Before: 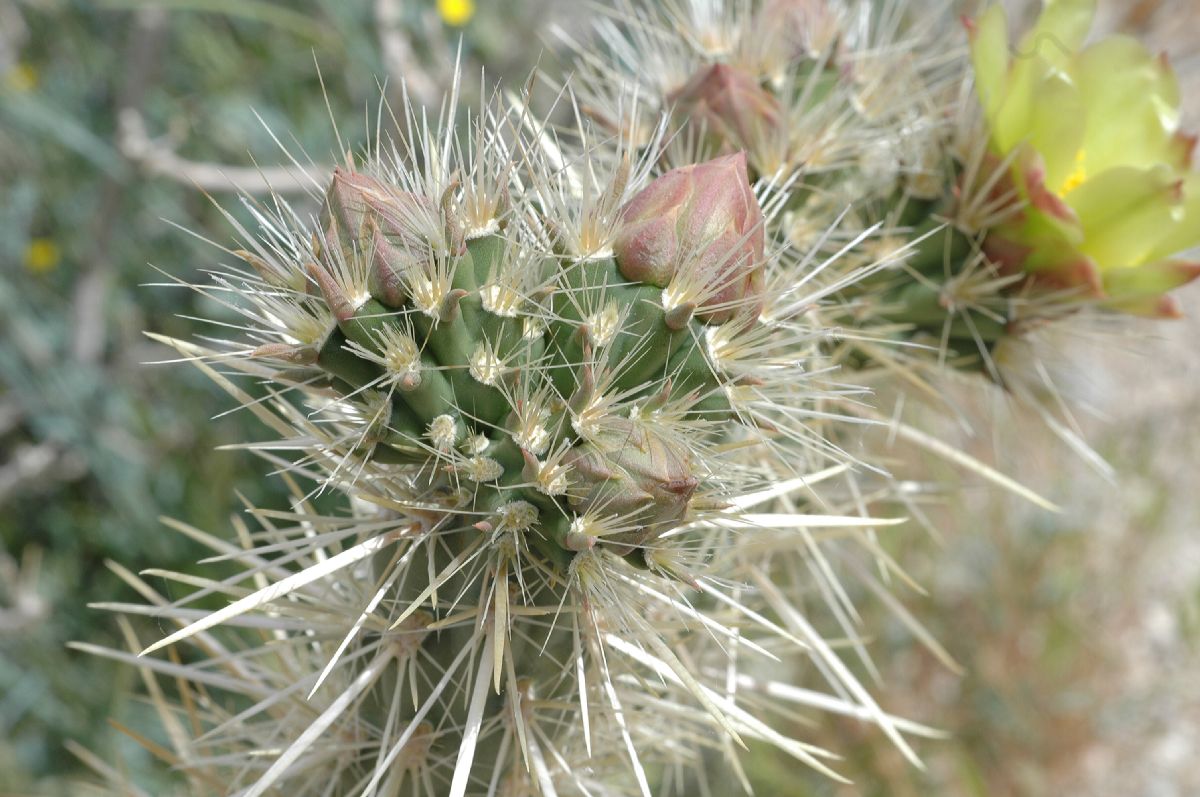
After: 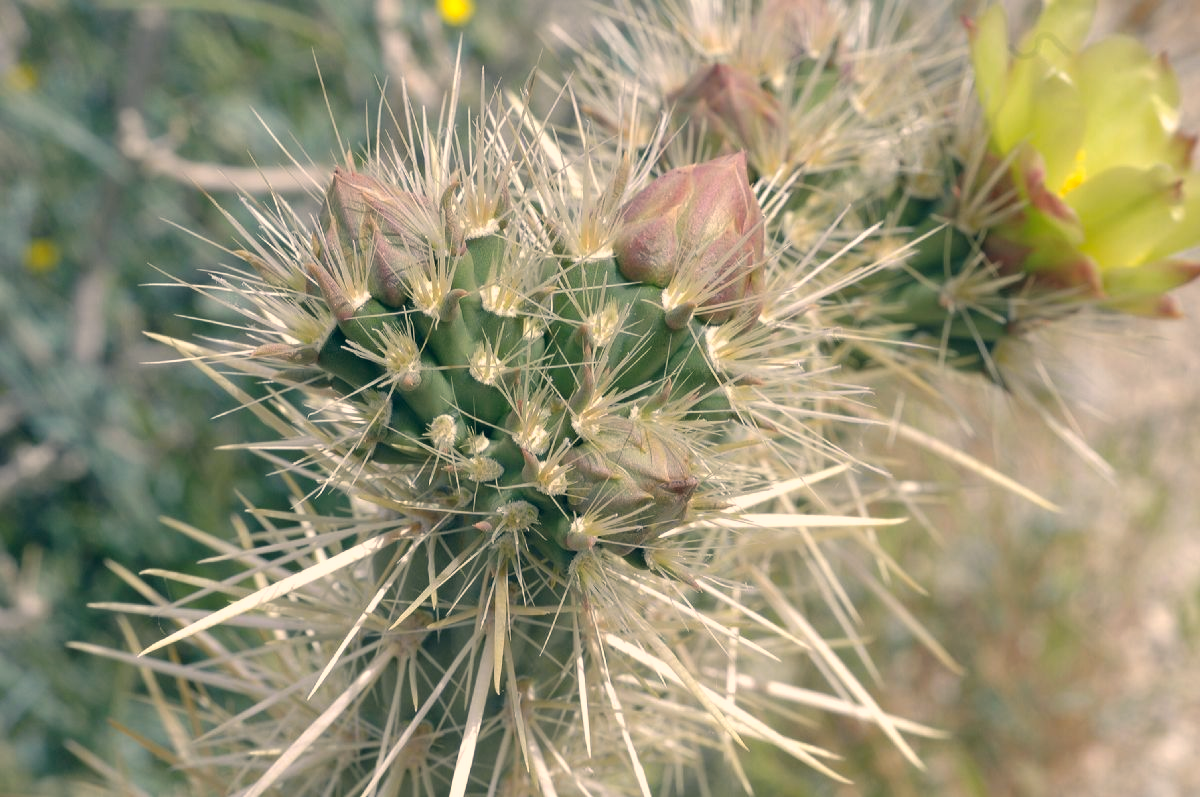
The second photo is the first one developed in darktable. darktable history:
color correction: highlights a* 10.32, highlights b* 14.66, shadows a* -10.31, shadows b* -14.96
